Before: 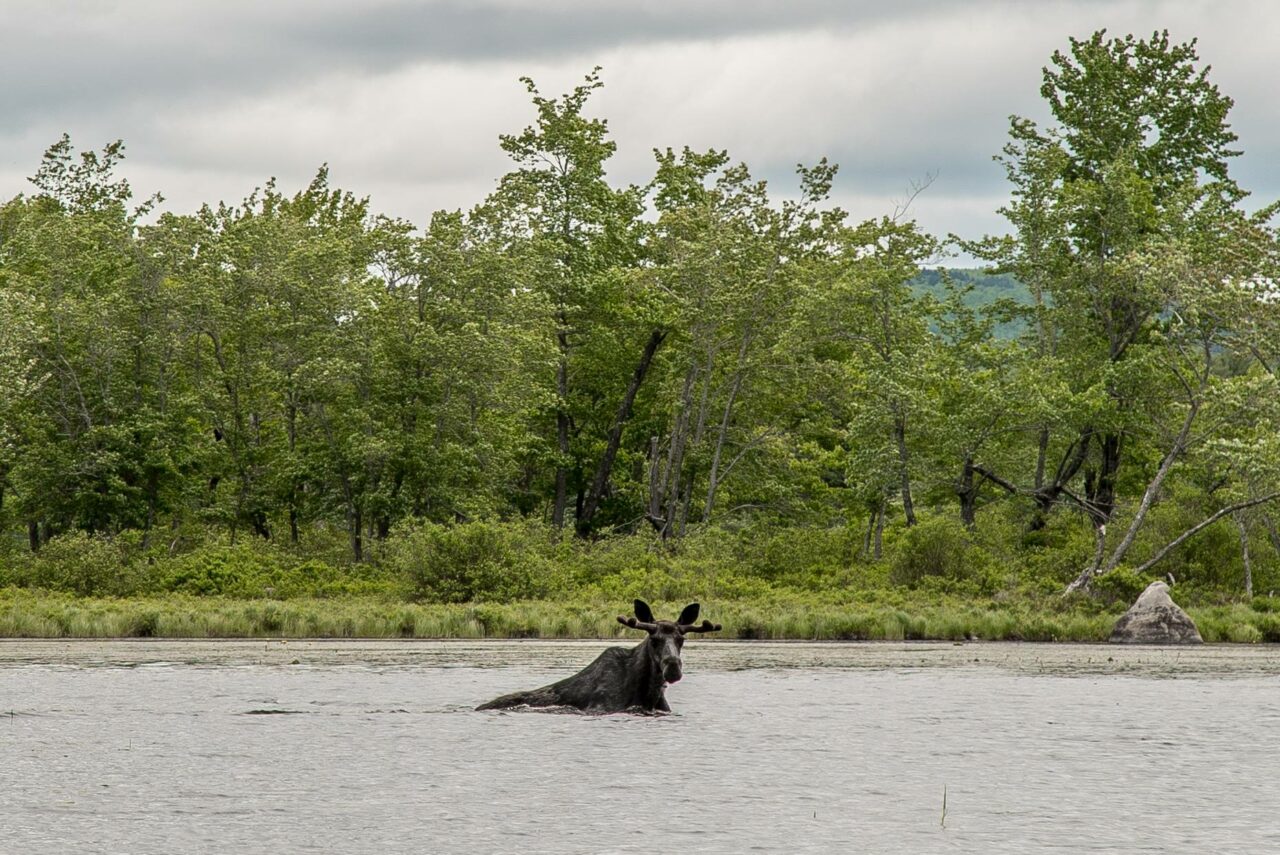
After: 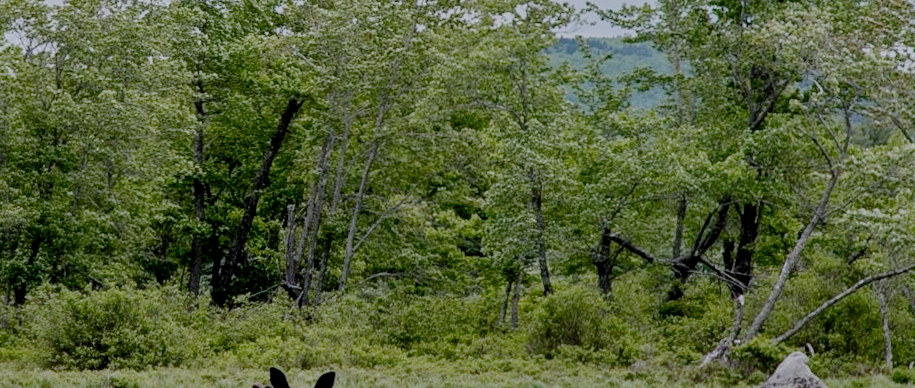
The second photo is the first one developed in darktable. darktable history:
rotate and perspective: rotation 0.192°, lens shift (horizontal) -0.015, crop left 0.005, crop right 0.996, crop top 0.006, crop bottom 0.99
crop and rotate: left 27.938%, top 27.046%, bottom 27.046%
color calibration: illuminant custom, x 0.373, y 0.388, temperature 4269.97 K
filmic rgb: middle gray luminance 18%, black relative exposure -7.5 EV, white relative exposure 8.5 EV, threshold 6 EV, target black luminance 0%, hardness 2.23, latitude 18.37%, contrast 0.878, highlights saturation mix 5%, shadows ↔ highlights balance 10.15%, add noise in highlights 0, preserve chrominance no, color science v3 (2019), use custom middle-gray values true, iterations of high-quality reconstruction 0, contrast in highlights soft, enable highlight reconstruction true
